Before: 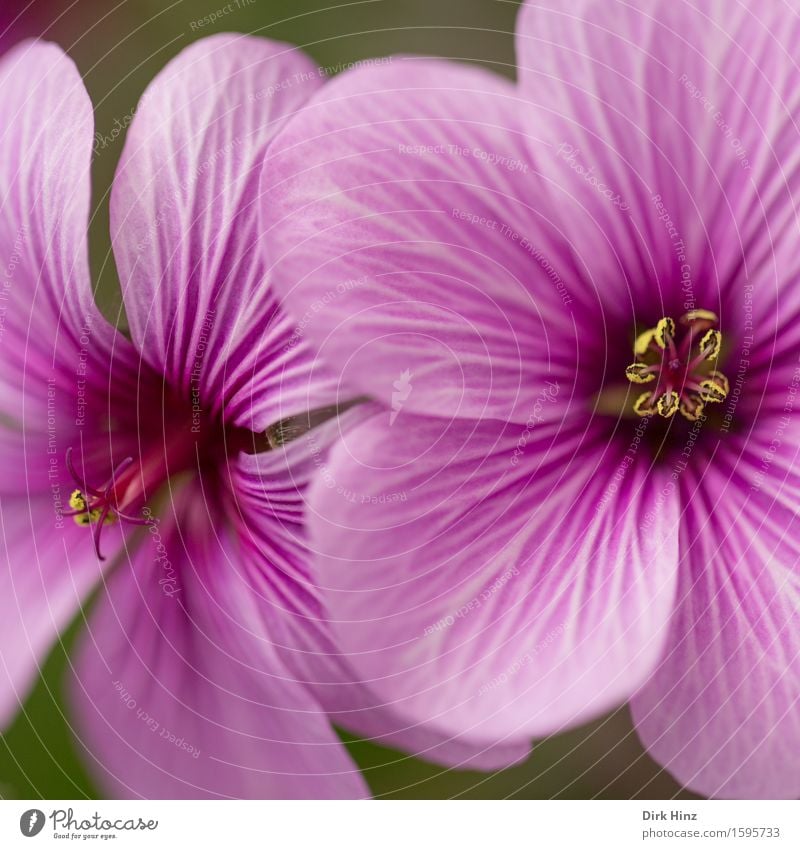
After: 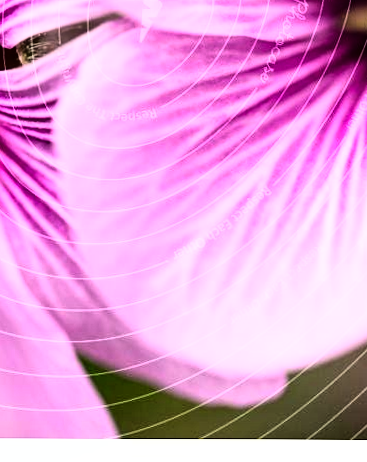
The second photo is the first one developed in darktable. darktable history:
rotate and perspective: rotation 0.215°, lens shift (vertical) -0.139, crop left 0.069, crop right 0.939, crop top 0.002, crop bottom 0.996
rgb curve: curves: ch0 [(0, 0) (0.21, 0.15) (0.24, 0.21) (0.5, 0.75) (0.75, 0.96) (0.89, 0.99) (1, 1)]; ch1 [(0, 0.02) (0.21, 0.13) (0.25, 0.2) (0.5, 0.67) (0.75, 0.9) (0.89, 0.97) (1, 1)]; ch2 [(0, 0.02) (0.21, 0.13) (0.25, 0.2) (0.5, 0.67) (0.75, 0.9) (0.89, 0.97) (1, 1)], compensate middle gray true
crop: left 29.672%, top 41.786%, right 20.851%, bottom 3.487%
contrast equalizer: octaves 7, y [[0.6 ×6], [0.55 ×6], [0 ×6], [0 ×6], [0 ×6]], mix 0.3
